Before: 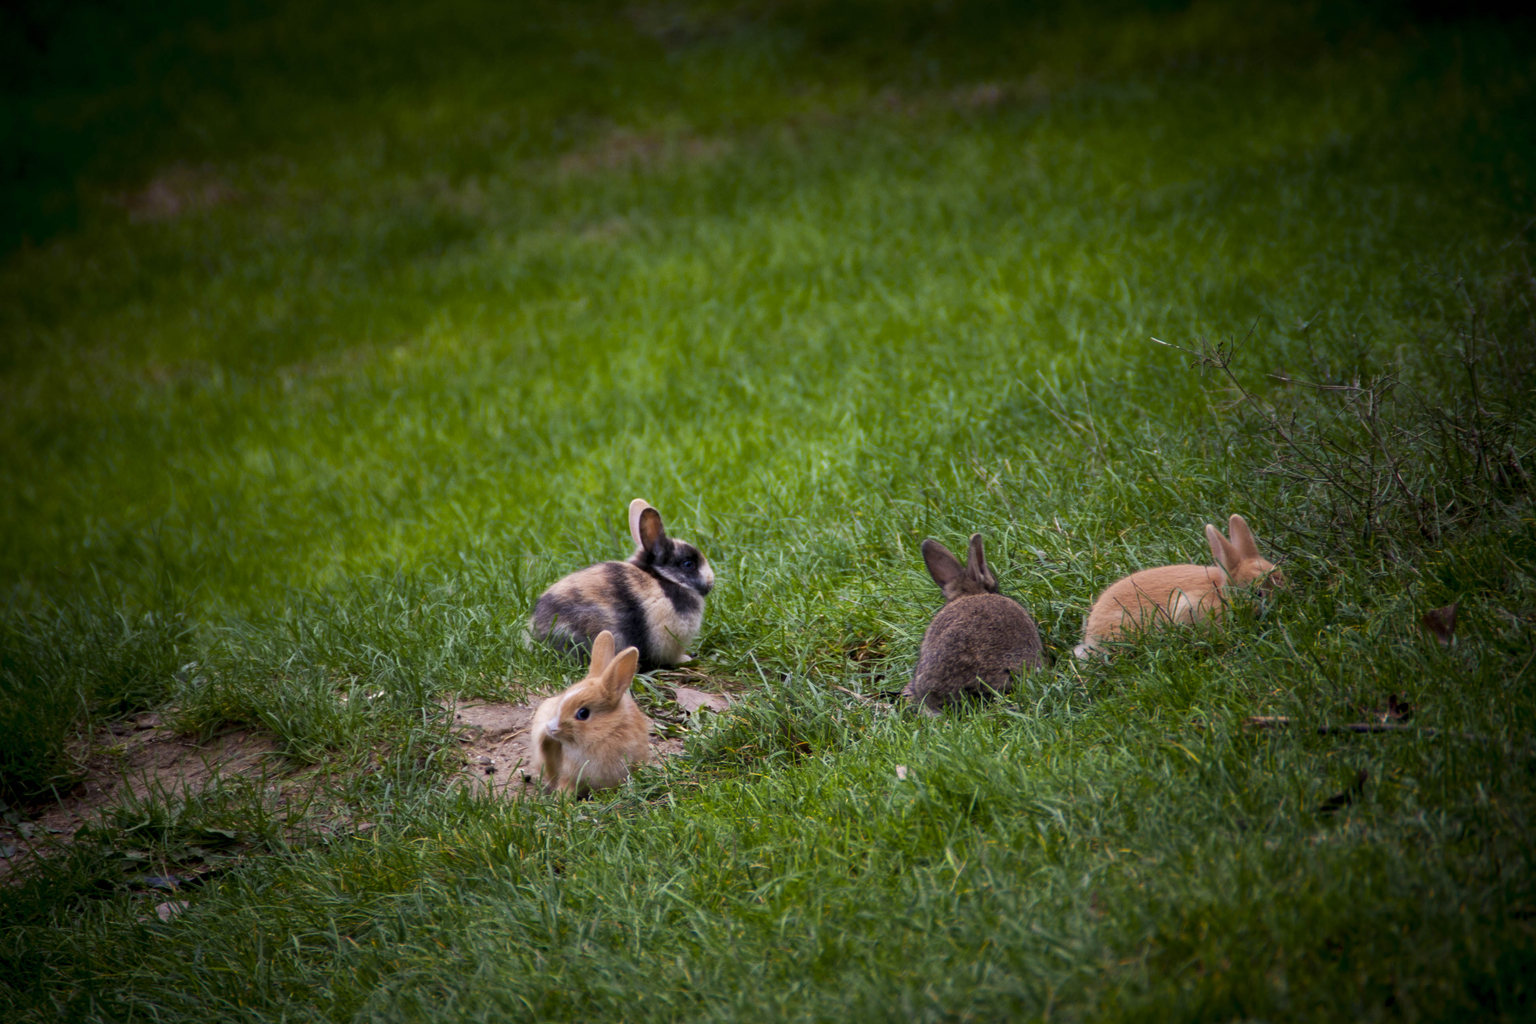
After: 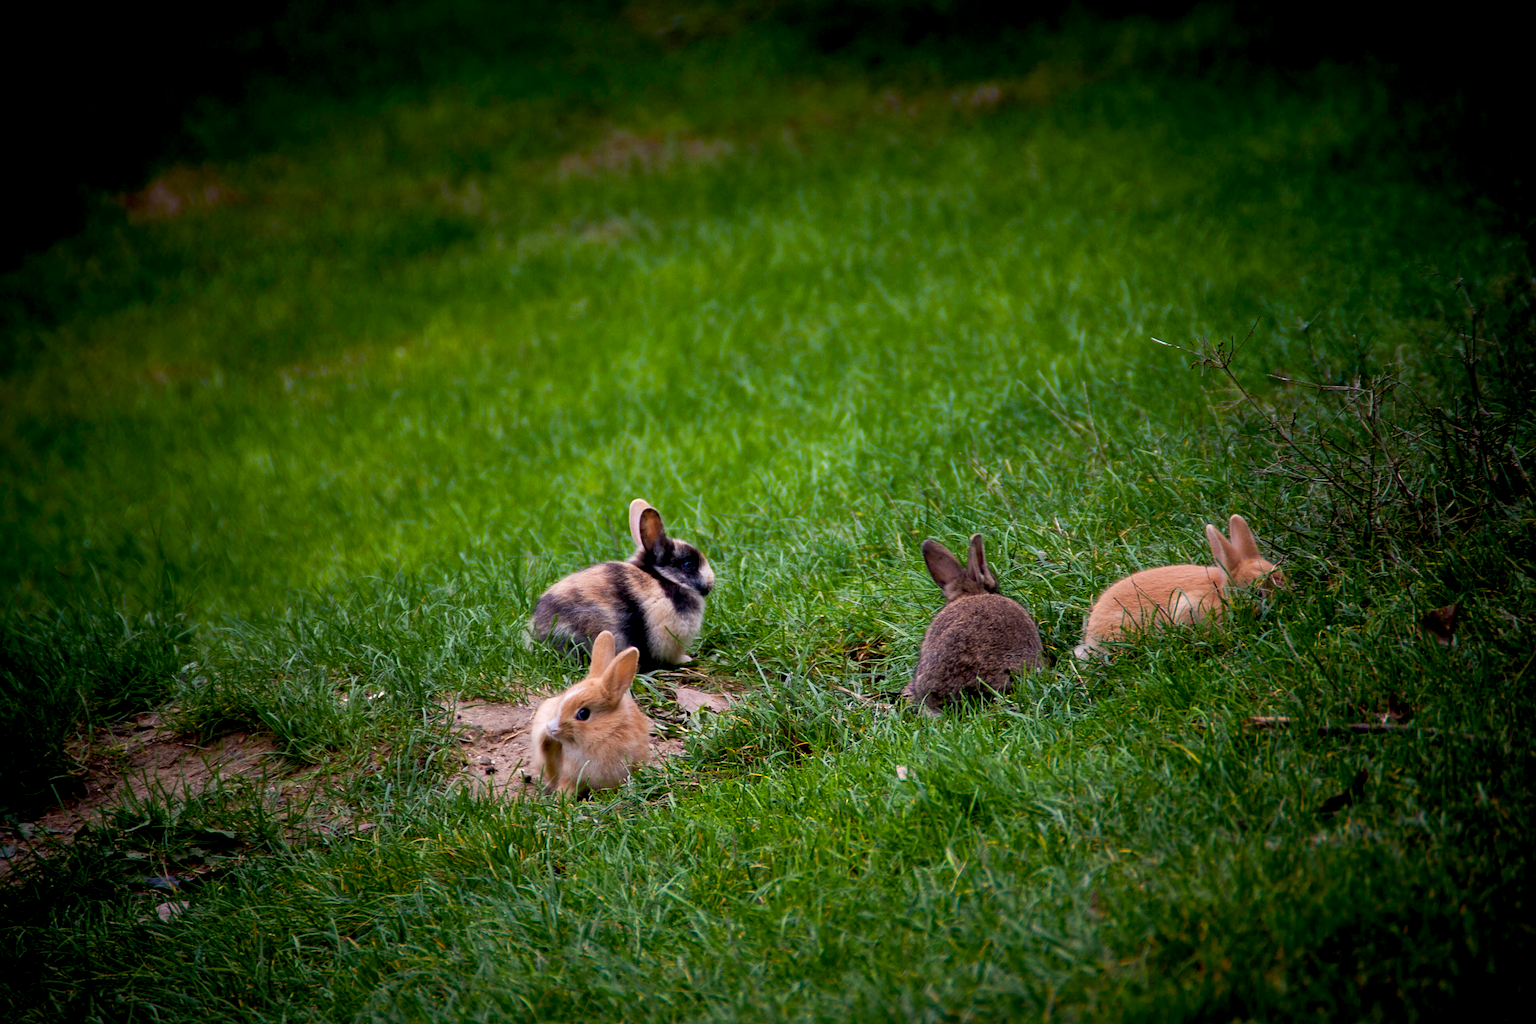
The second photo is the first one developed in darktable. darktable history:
sharpen: on, module defaults
exposure: black level correction 0.007, exposure 0.093 EV, compensate highlight preservation false
